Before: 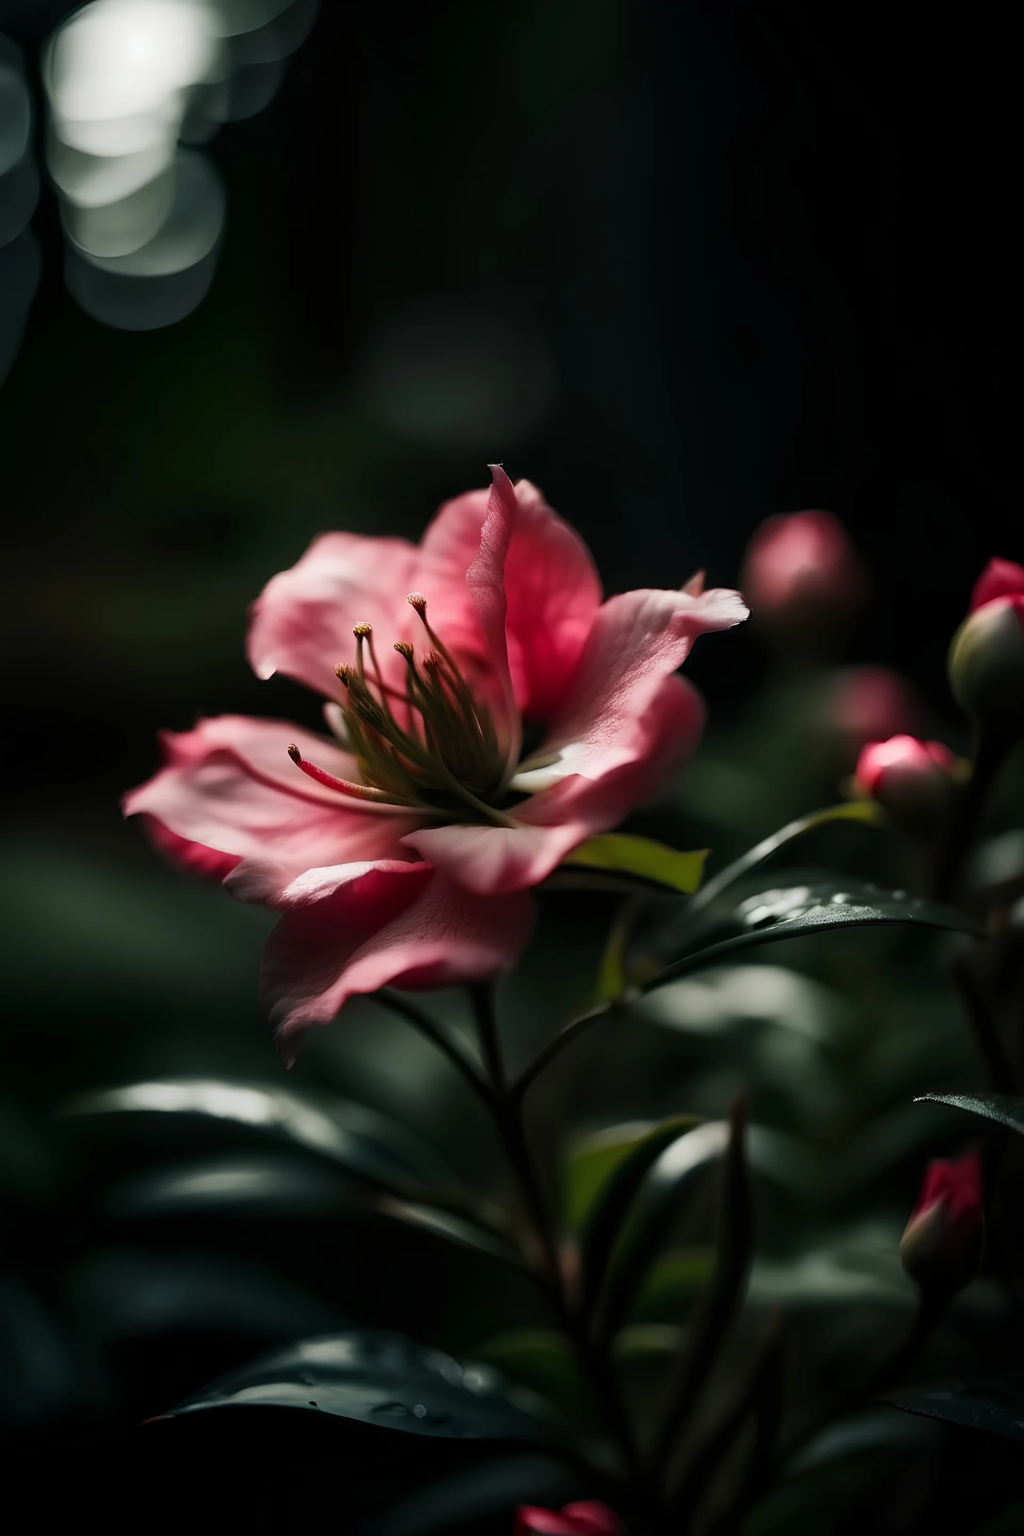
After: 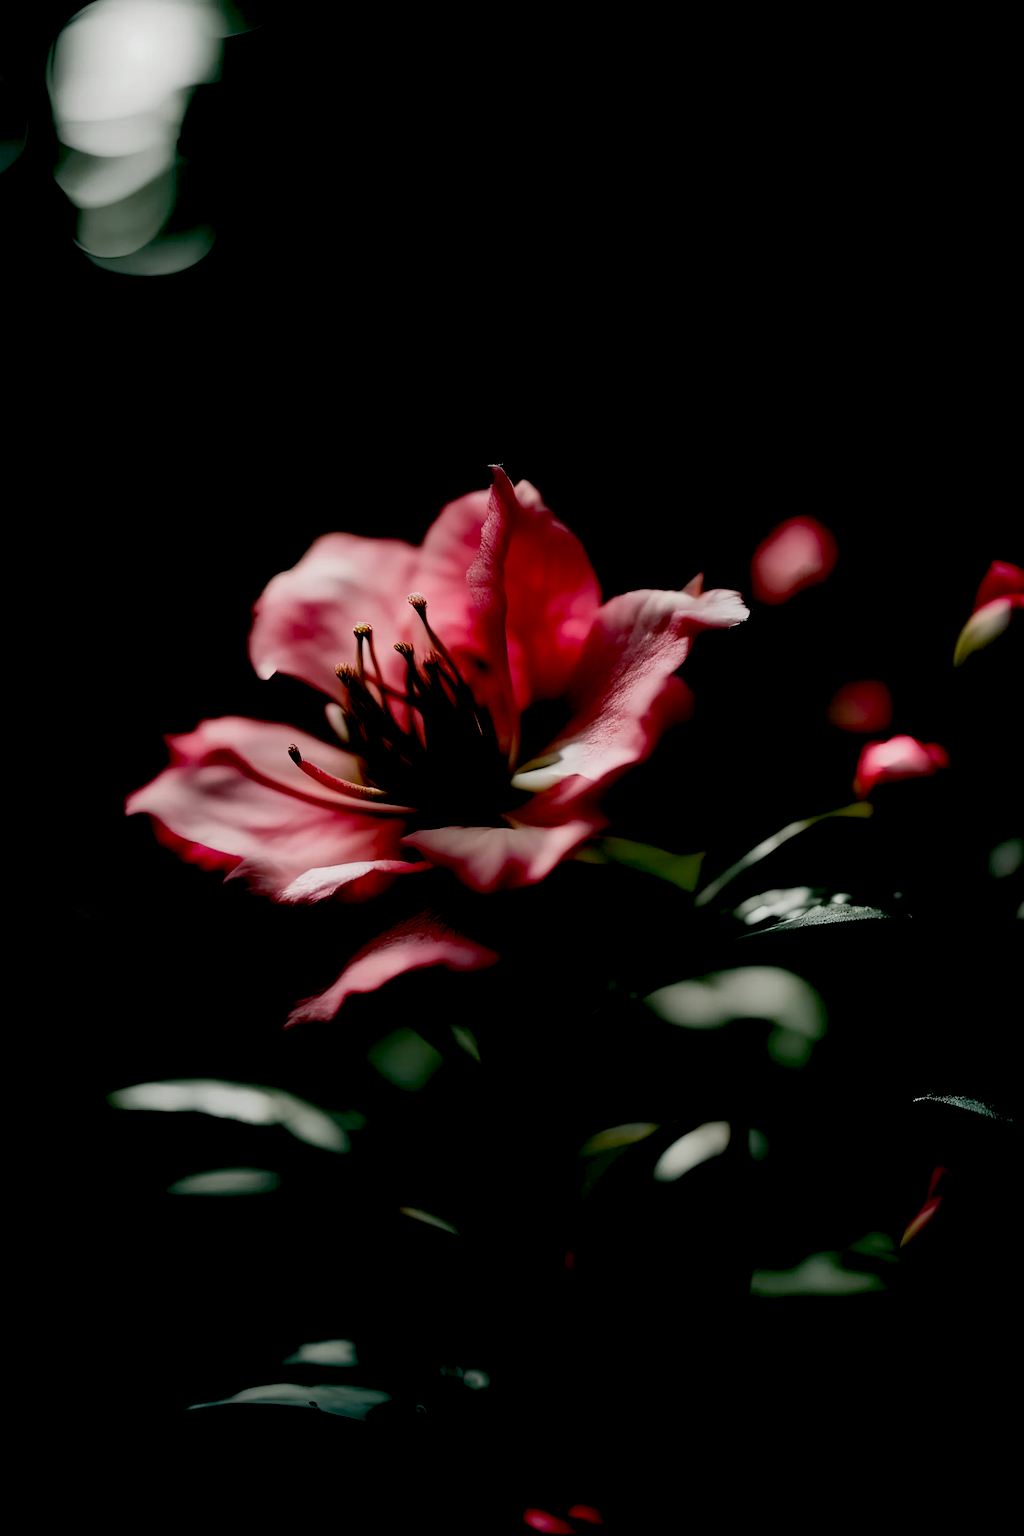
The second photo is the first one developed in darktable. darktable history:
exposure: black level correction 0.046, exposure -0.235 EV, compensate highlight preservation false
